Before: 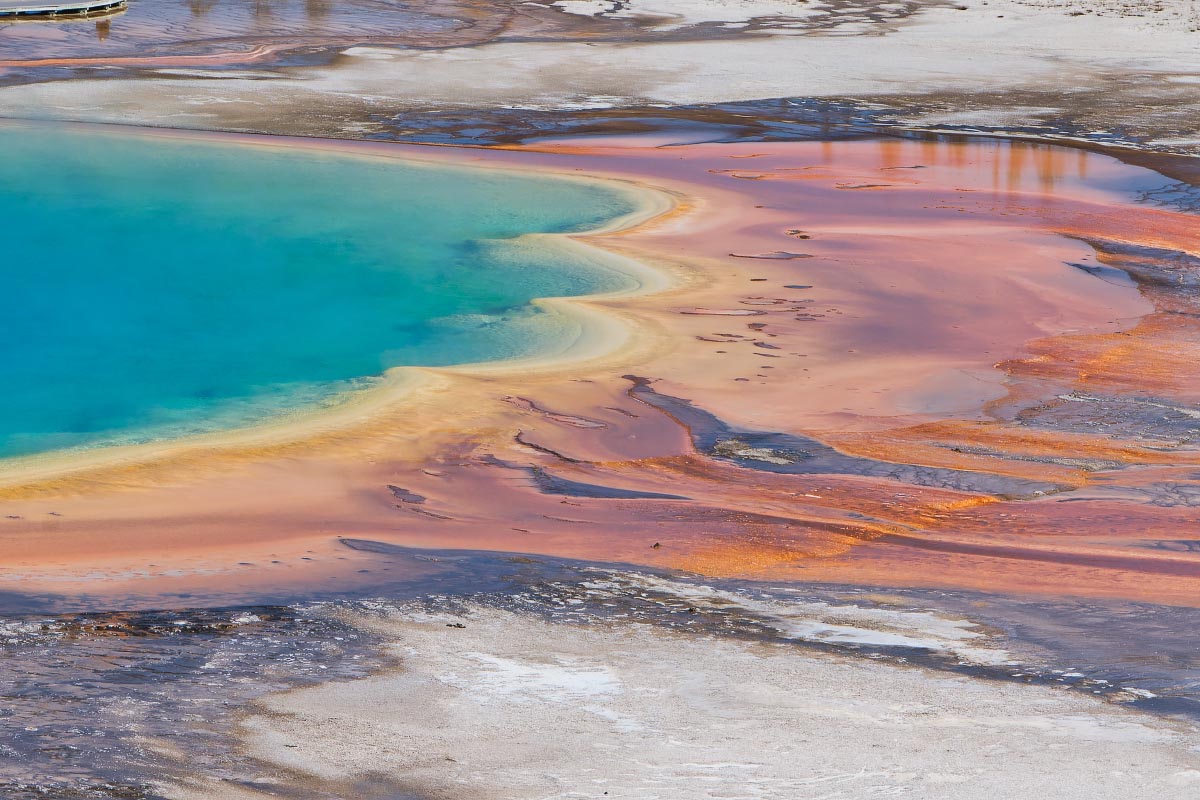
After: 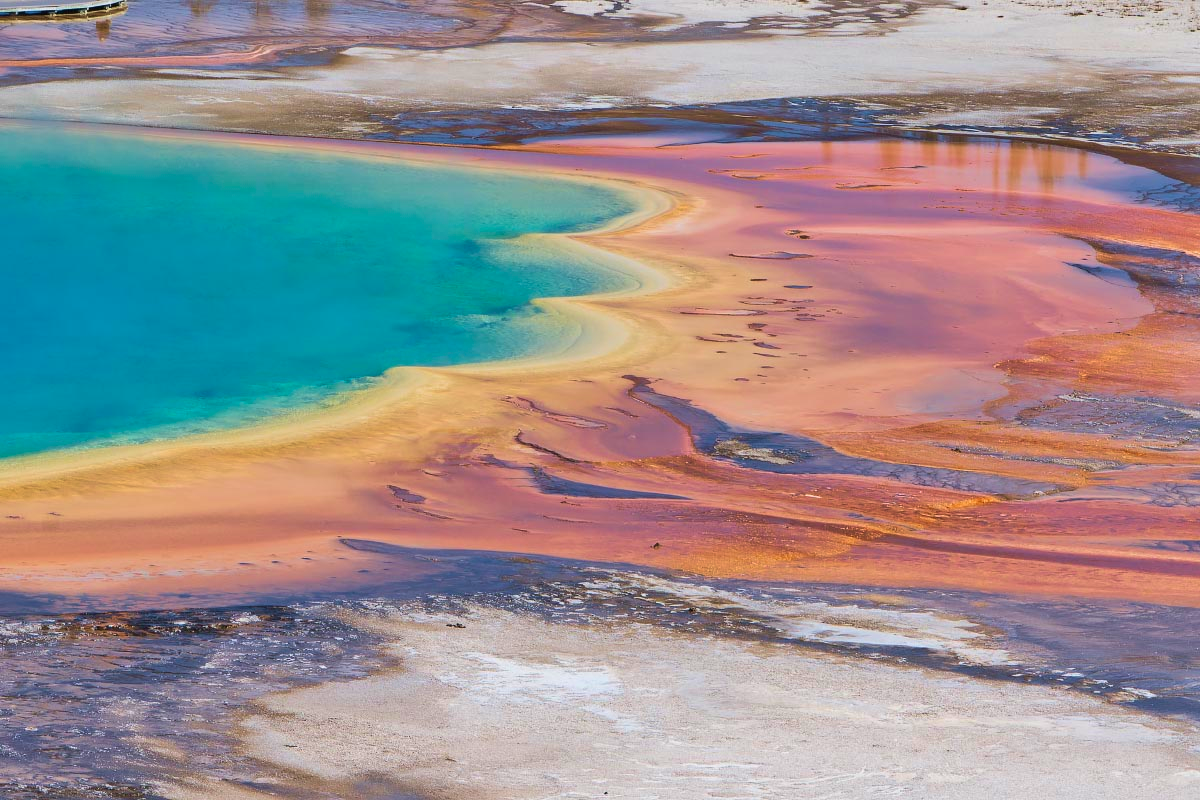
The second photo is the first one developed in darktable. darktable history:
velvia: strength 44.99%
